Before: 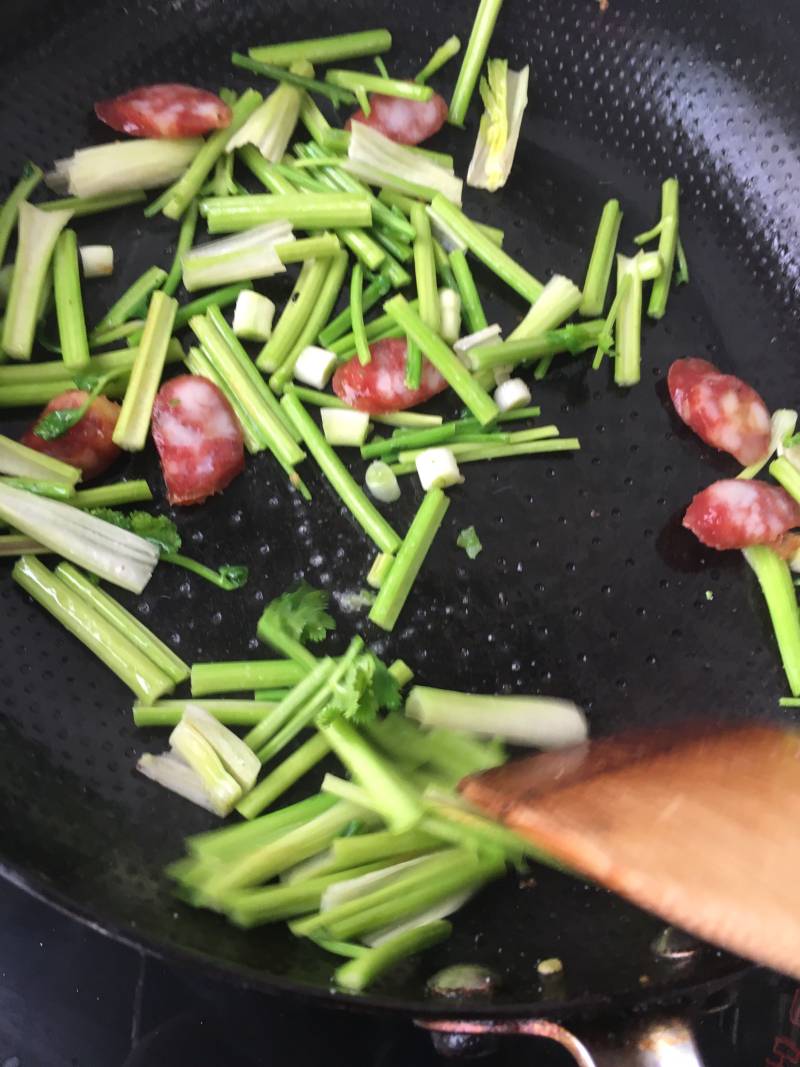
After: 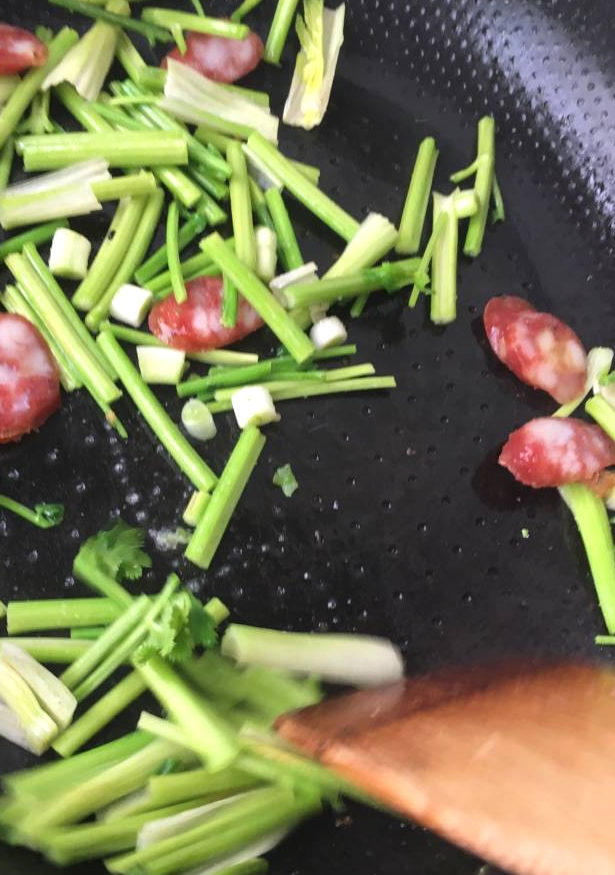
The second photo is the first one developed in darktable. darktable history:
crop: left 23.095%, top 5.827%, bottom 11.854%
exposure: black level correction -0.001, exposure 0.08 EV, compensate highlight preservation false
